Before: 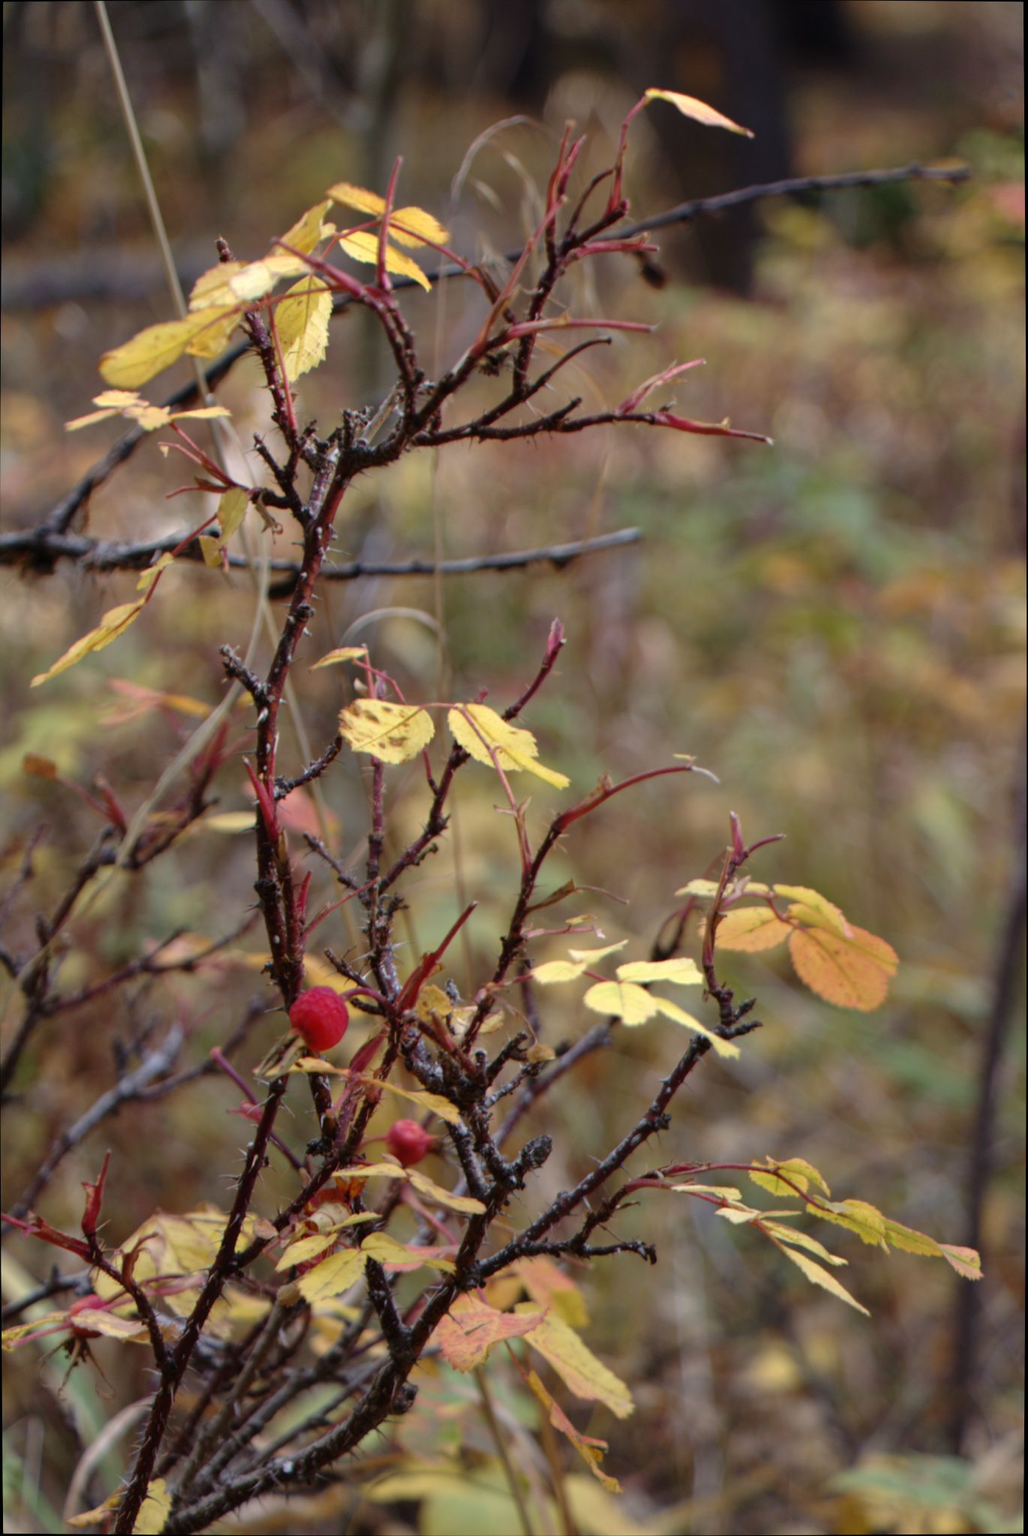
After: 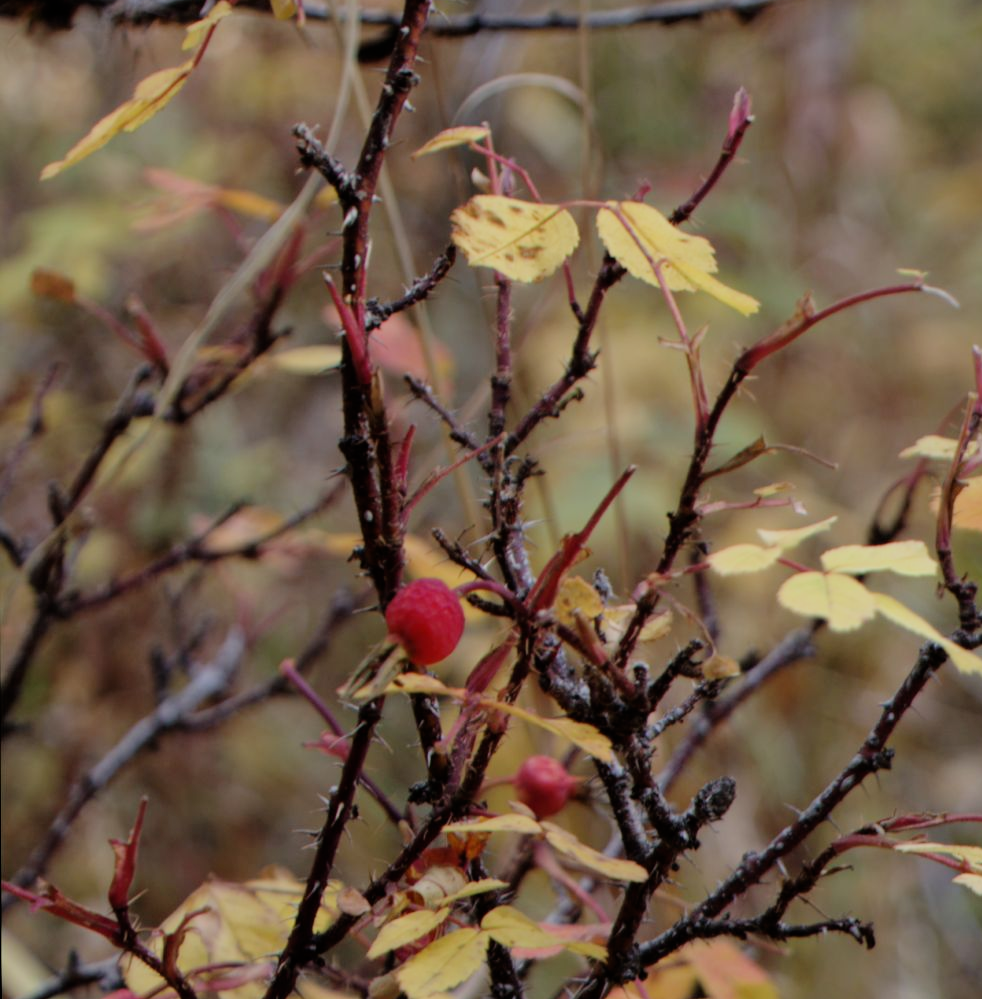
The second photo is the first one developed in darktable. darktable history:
crop: top 36.001%, right 28.265%, bottom 15.154%
filmic rgb: black relative exposure -7.65 EV, white relative exposure 4.56 EV, threshold 2.94 EV, hardness 3.61, enable highlight reconstruction true
